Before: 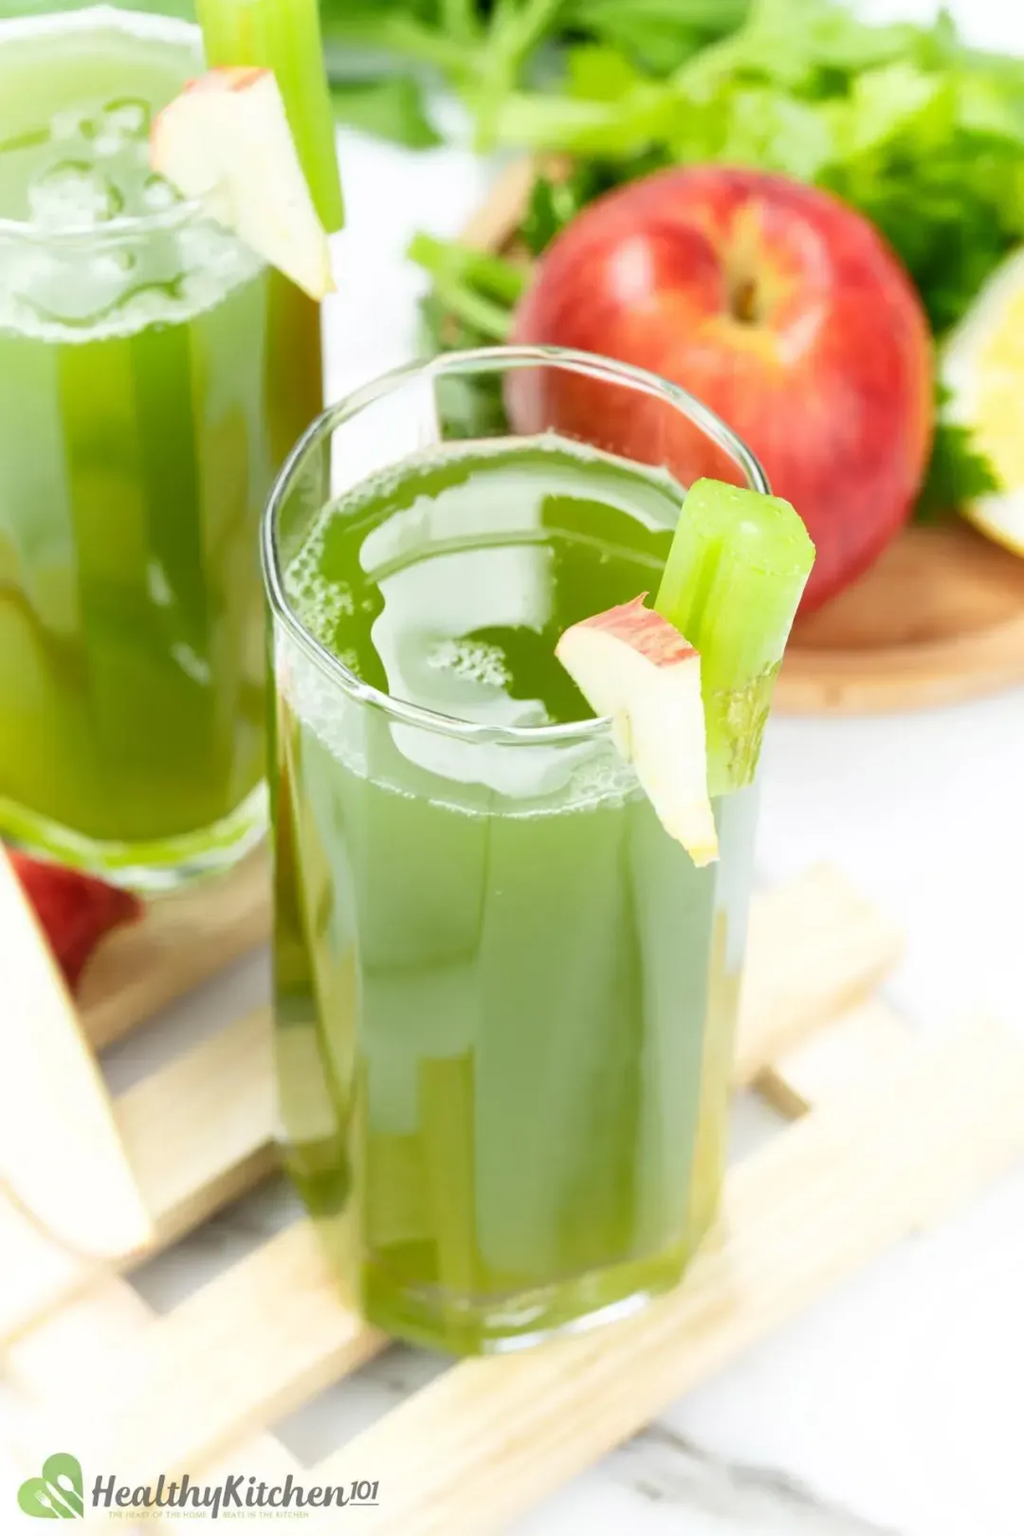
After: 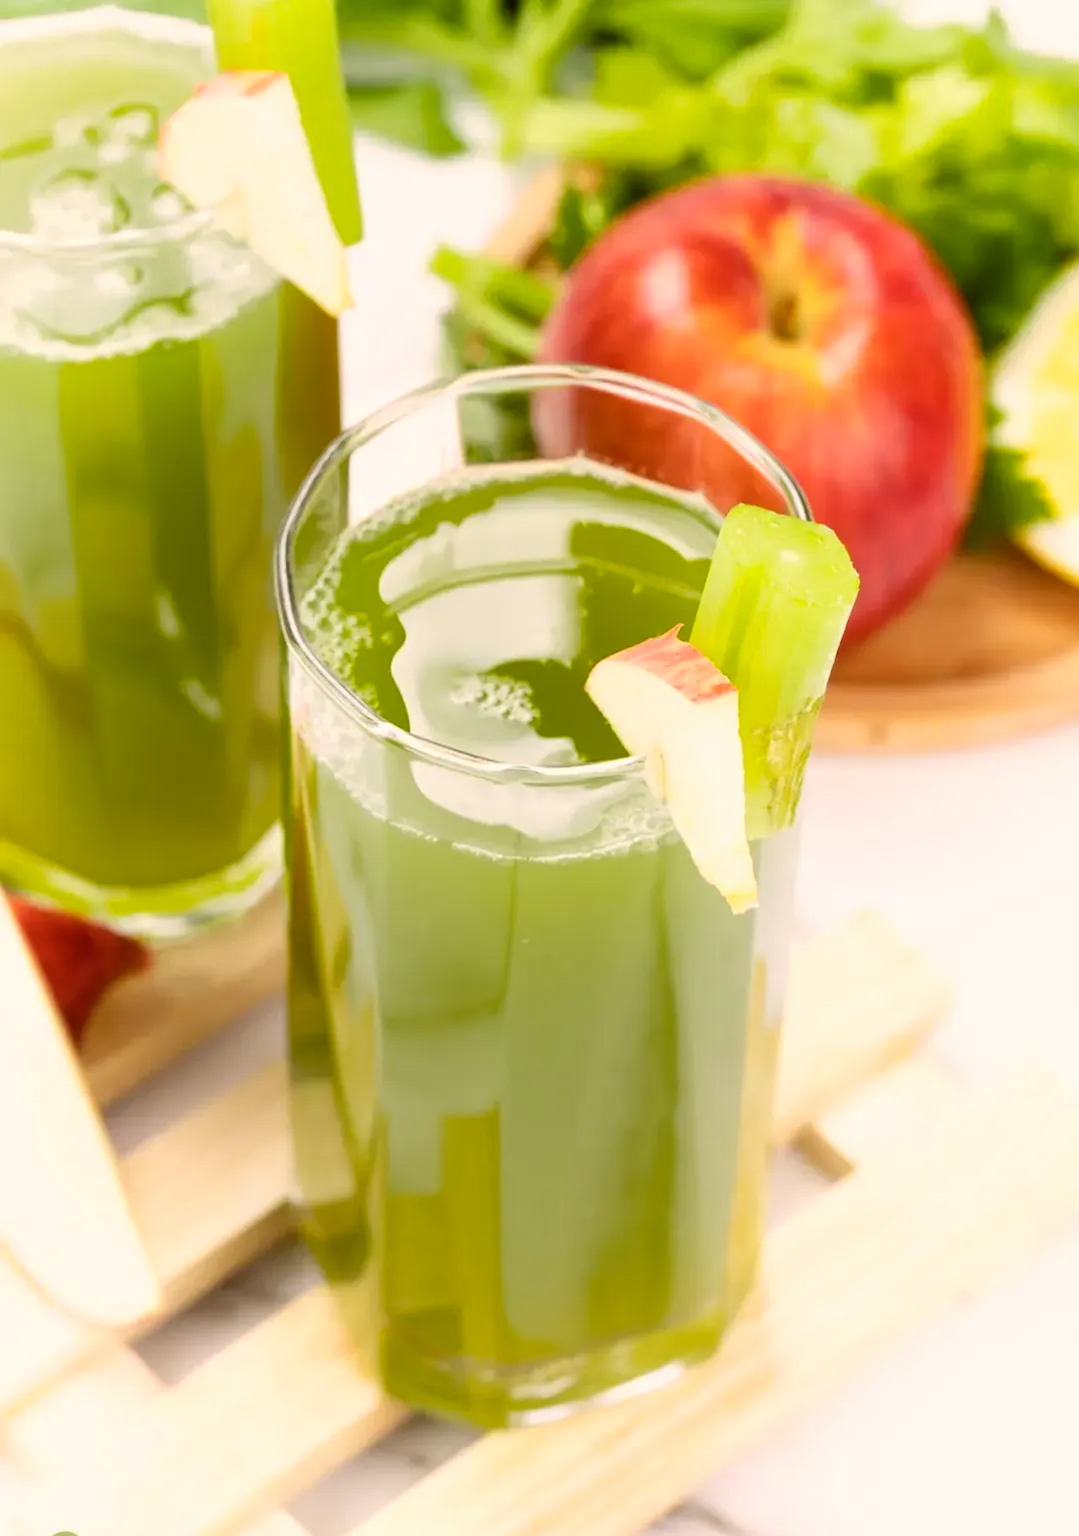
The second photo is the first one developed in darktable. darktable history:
color correction: highlights a* 10.21, highlights b* 9.79, shadows a* 8.61, shadows b* 7.88, saturation 0.8
crop and rotate: top 0%, bottom 5.097%
color balance rgb: perceptual saturation grading › global saturation 20%, global vibrance 20%
